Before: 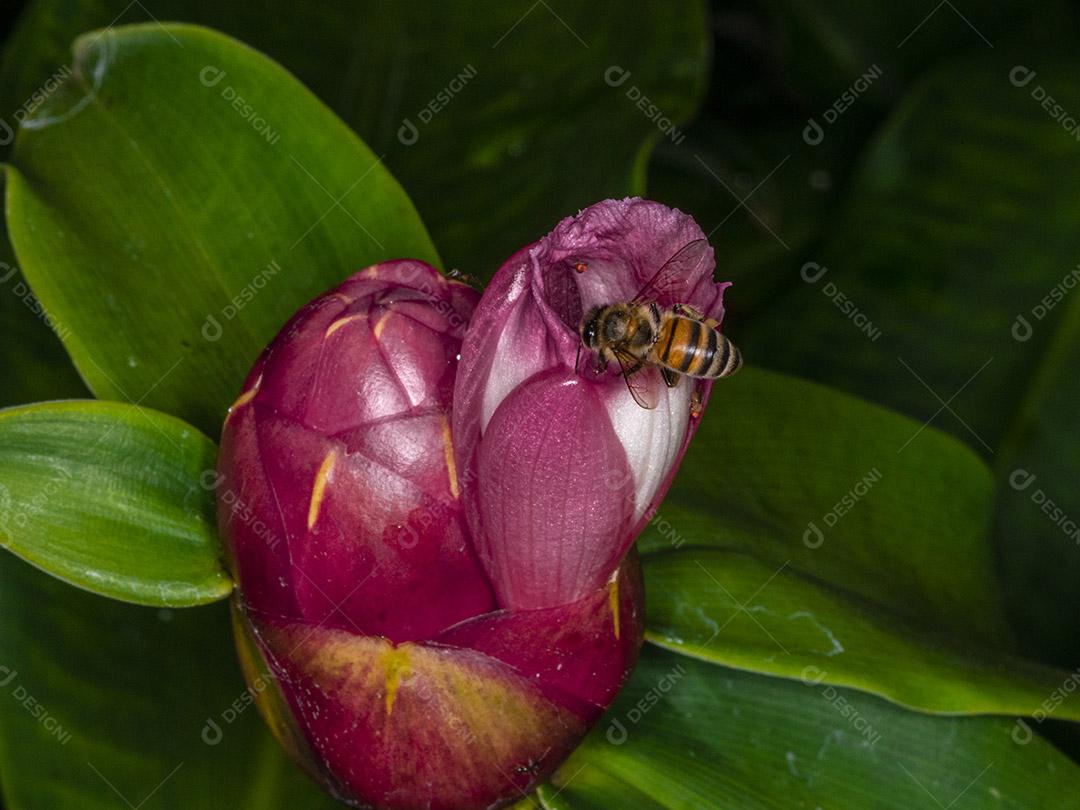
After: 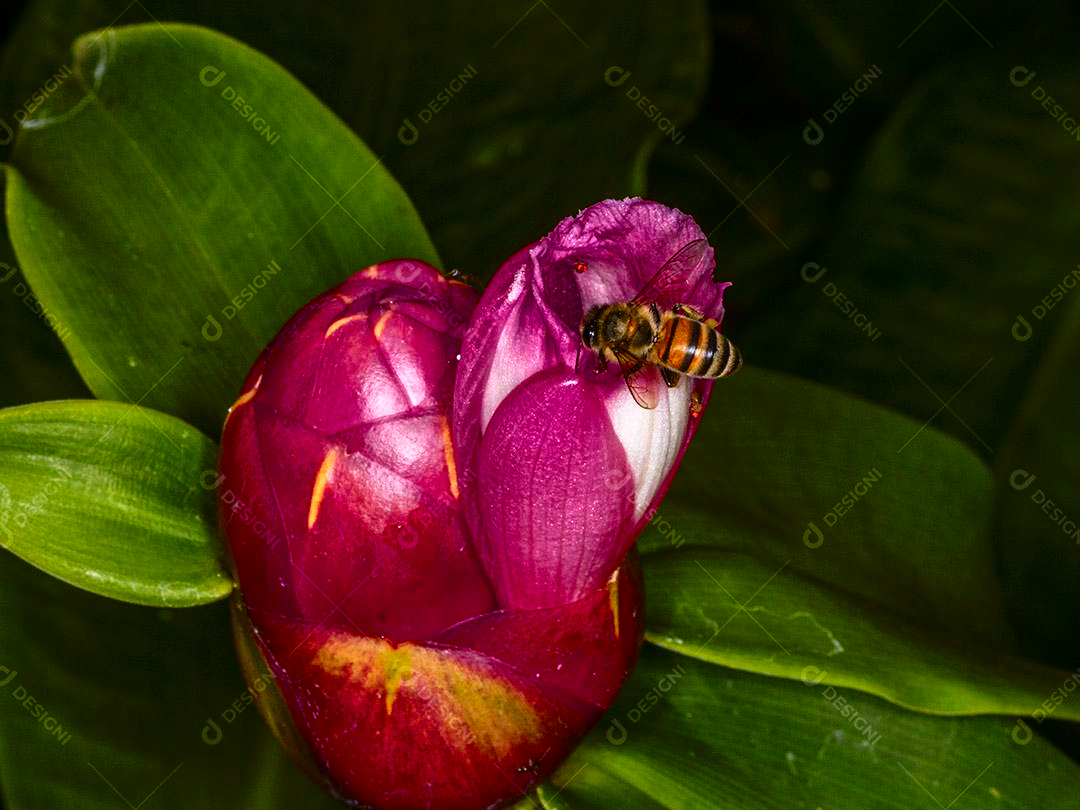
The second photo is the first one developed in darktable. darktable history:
tone curve: curves: ch0 [(0, 0) (0.074, 0.04) (0.157, 0.1) (0.472, 0.515) (0.635, 0.731) (0.768, 0.878) (0.899, 0.969) (1, 1)]; ch1 [(0, 0) (0.08, 0.08) (0.3, 0.3) (0.5, 0.5) (0.539, 0.558) (0.586, 0.658) (0.69, 0.787) (0.92, 0.92) (1, 1)]; ch2 [(0, 0) (0.08, 0.08) (0.3, 0.3) (0.5, 0.5) (0.543, 0.597) (0.597, 0.679) (0.92, 0.92) (1, 1)], color space Lab, independent channels, preserve colors none
